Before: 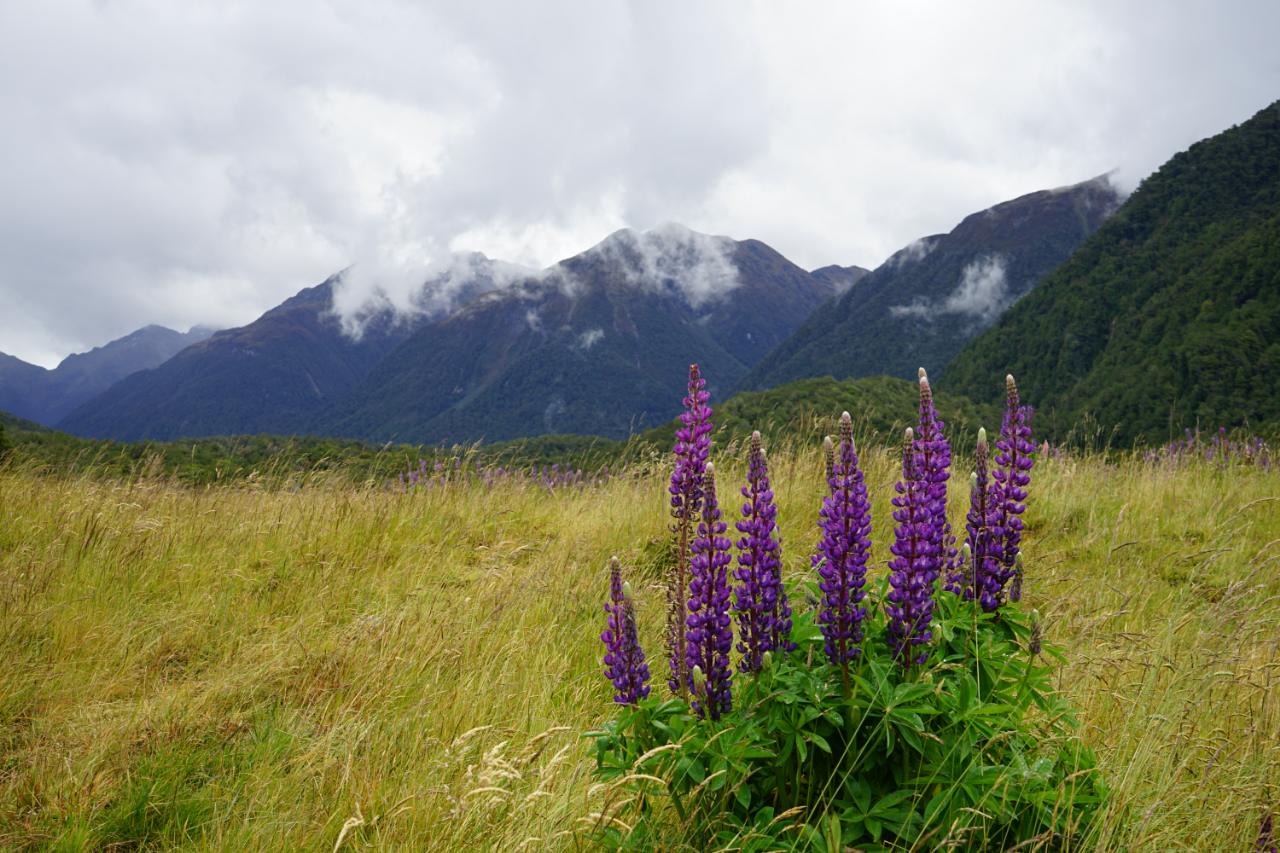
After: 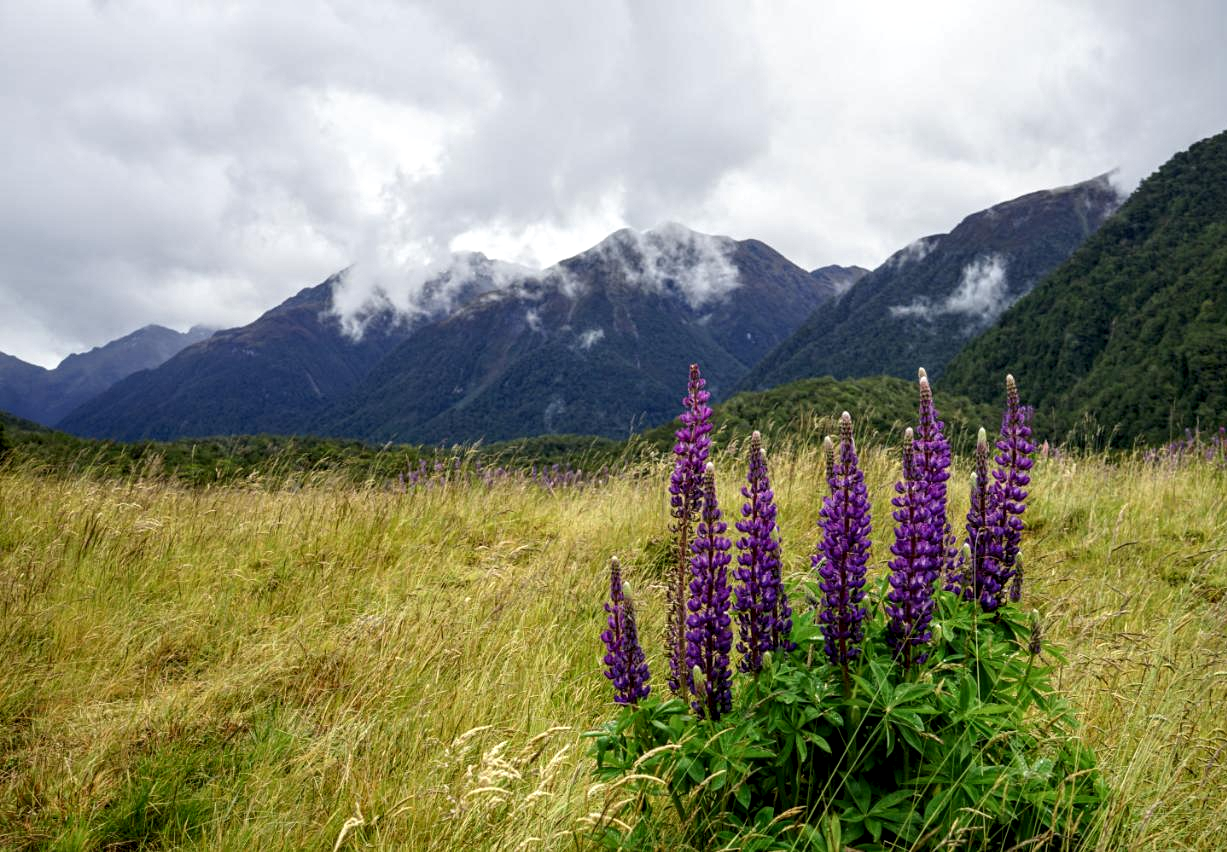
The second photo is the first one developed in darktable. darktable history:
local contrast: detail 160%
crop: right 4.126%, bottom 0.031%
